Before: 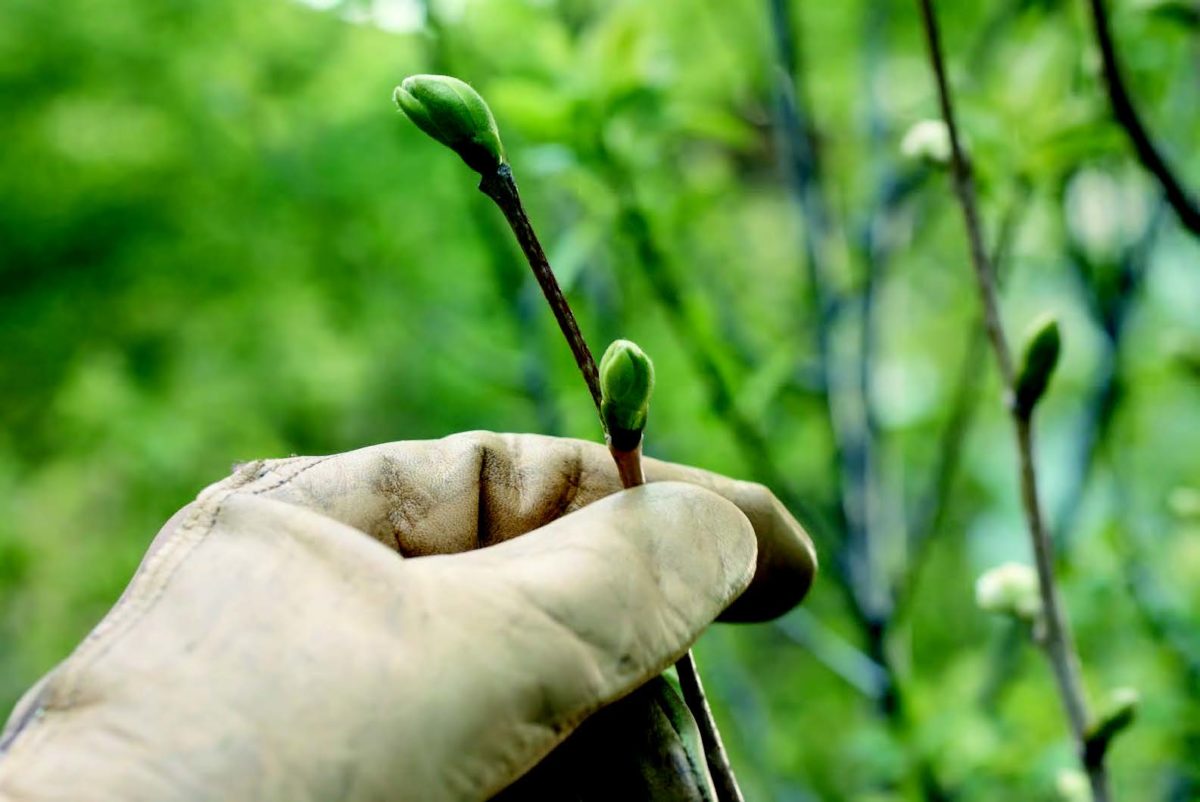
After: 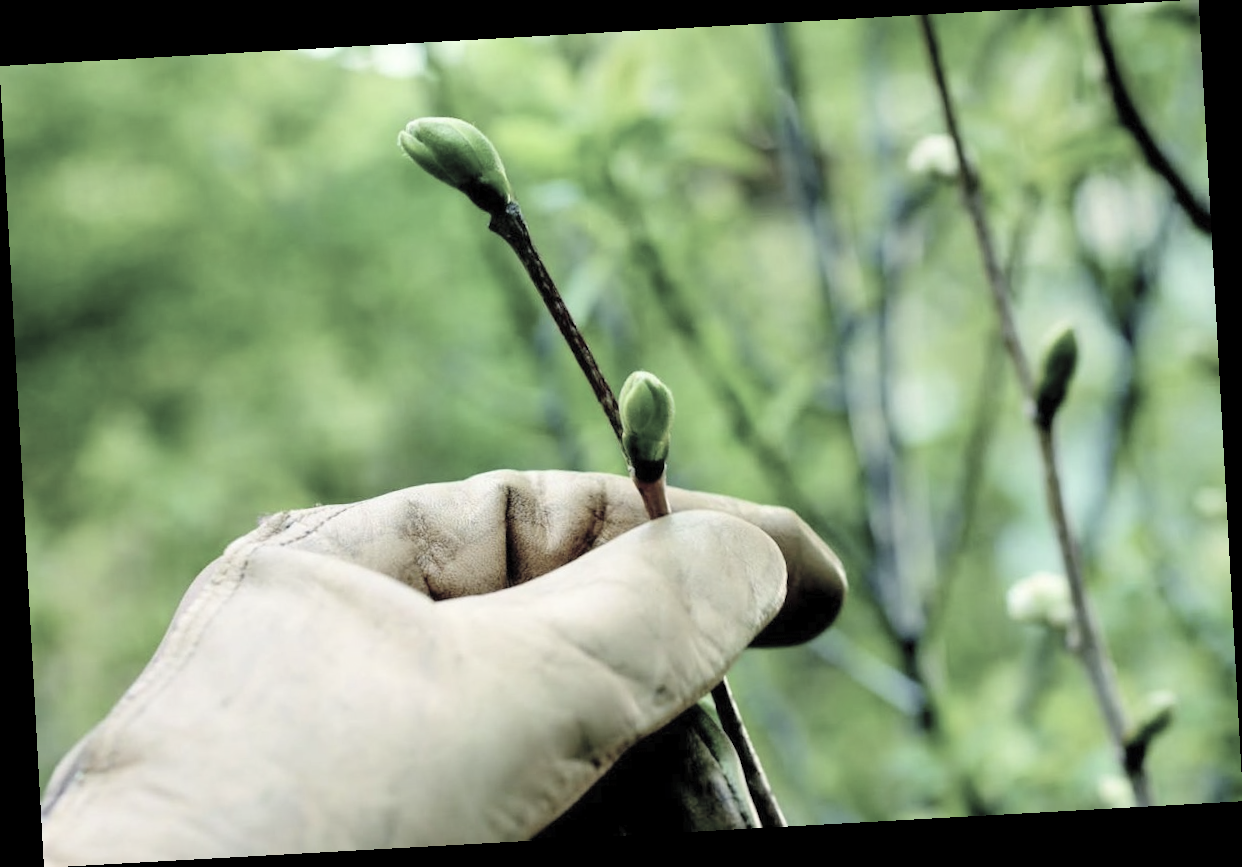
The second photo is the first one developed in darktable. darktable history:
rotate and perspective: rotation -3.18°, automatic cropping off
contrast brightness saturation: brightness 0.18, saturation -0.5
